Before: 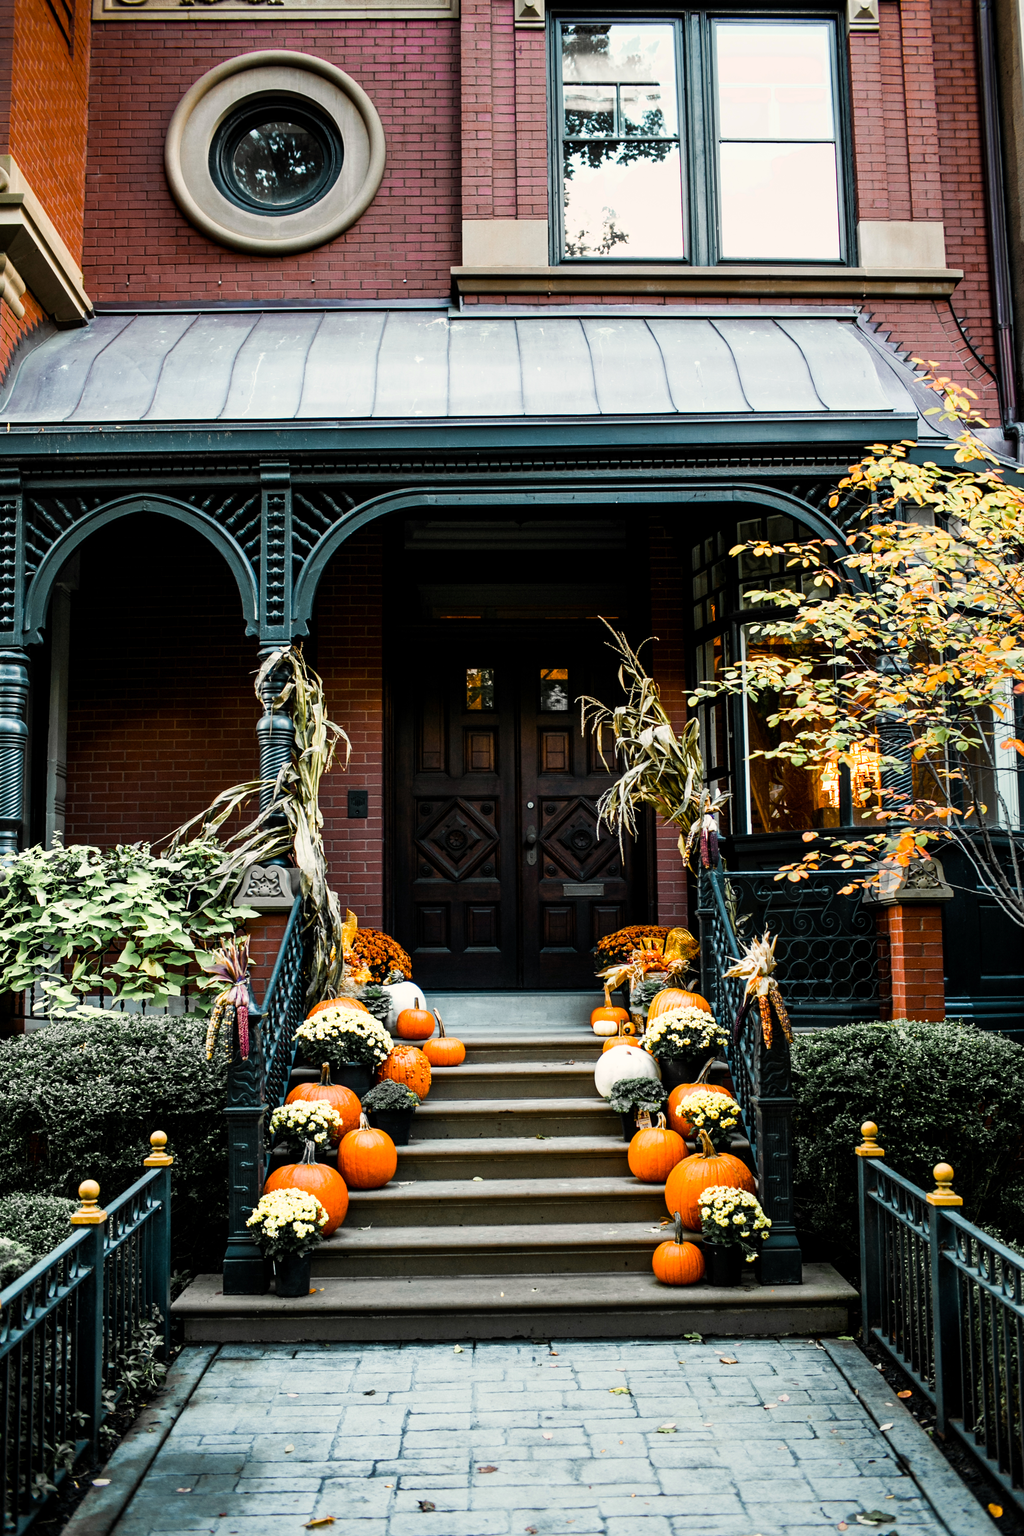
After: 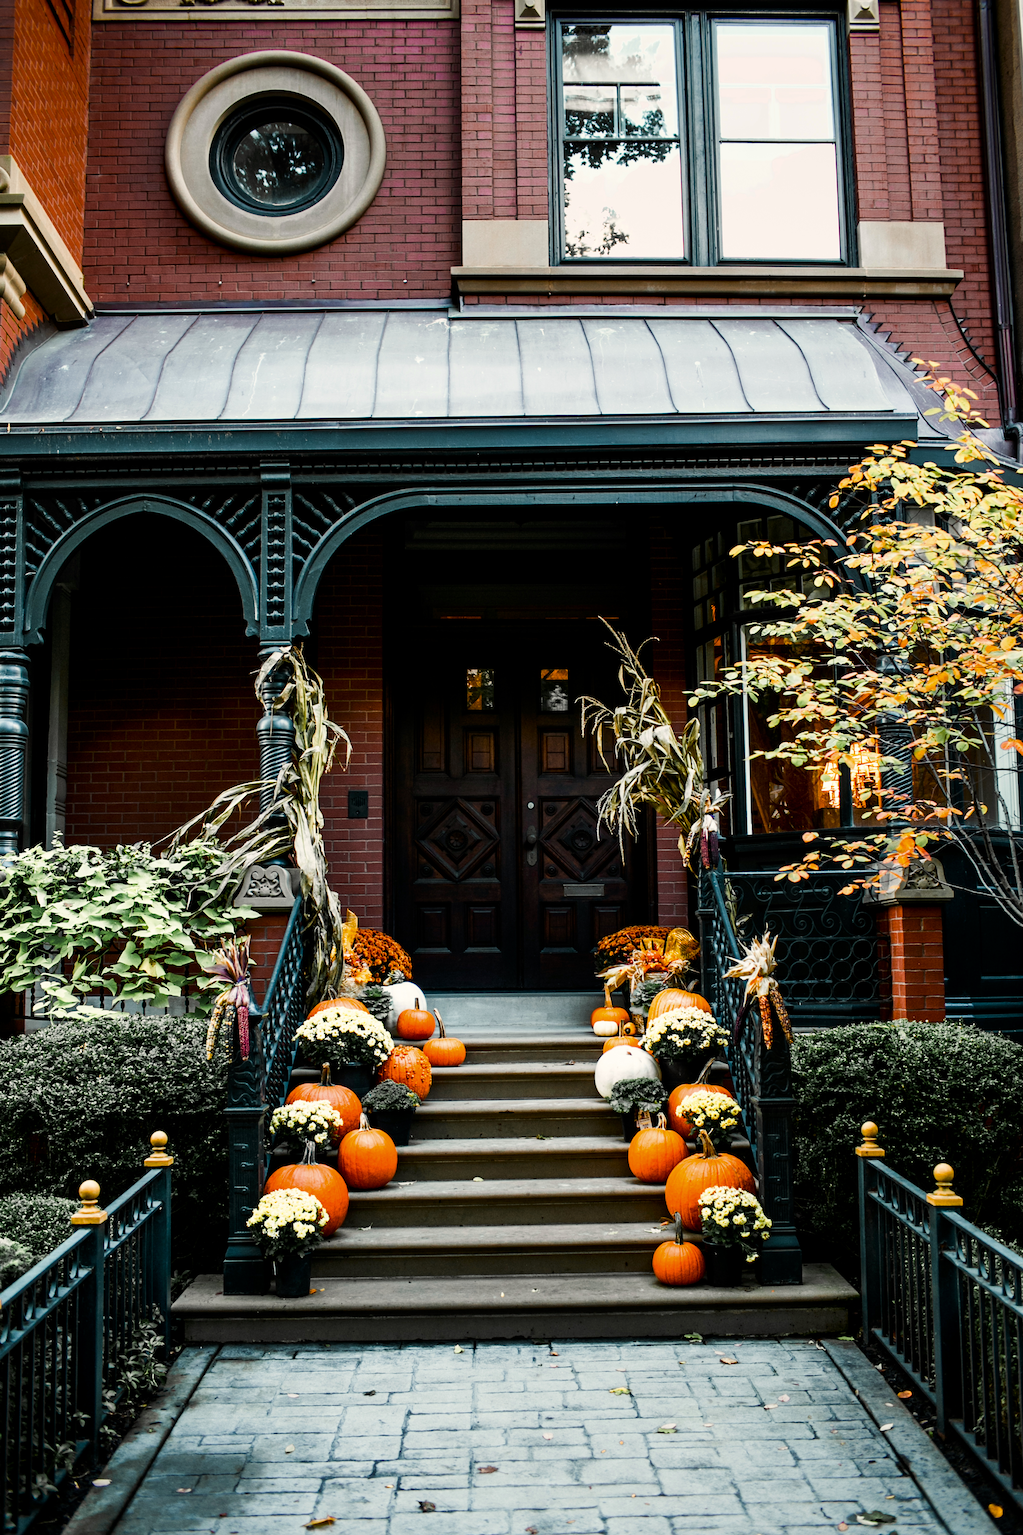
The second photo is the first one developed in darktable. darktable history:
contrast brightness saturation: brightness -0.092
color zones: curves: ch0 [(0, 0.5) (0.143, 0.5) (0.286, 0.5) (0.429, 0.5) (0.571, 0.5) (0.714, 0.476) (0.857, 0.5) (1, 0.5)]; ch2 [(0, 0.5) (0.143, 0.5) (0.286, 0.5) (0.429, 0.5) (0.571, 0.5) (0.714, 0.487) (0.857, 0.5) (1, 0.5)]
